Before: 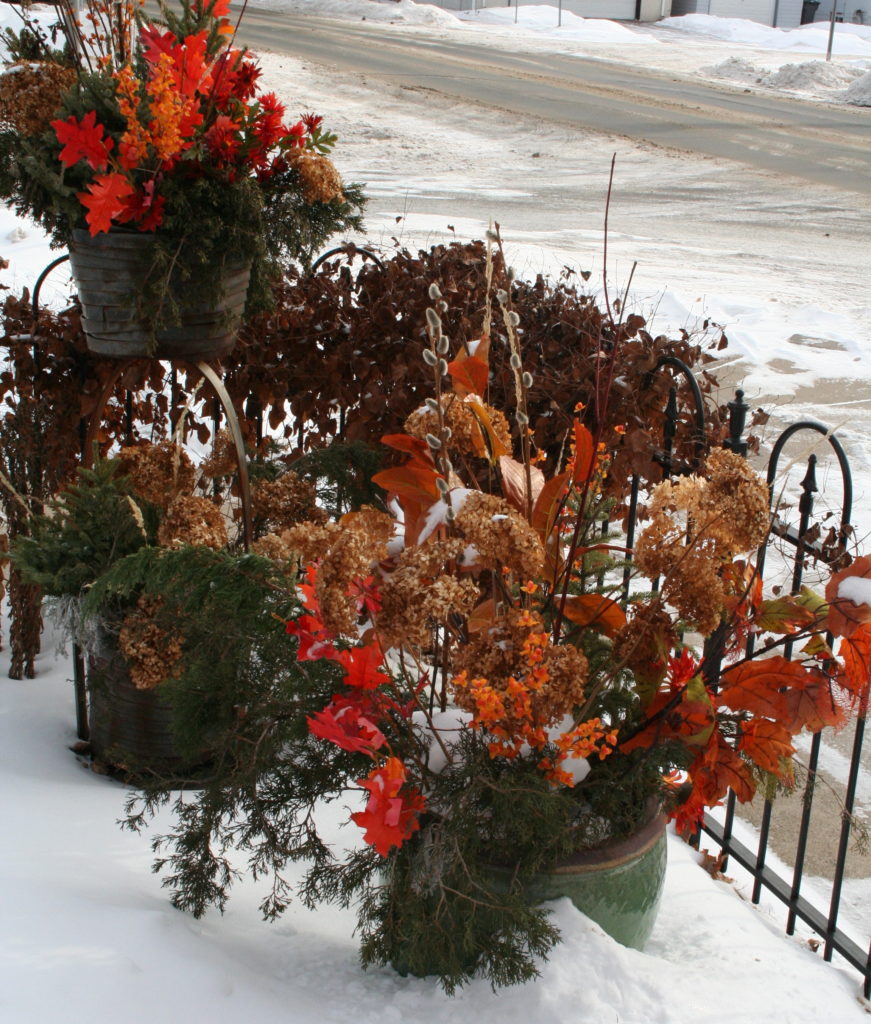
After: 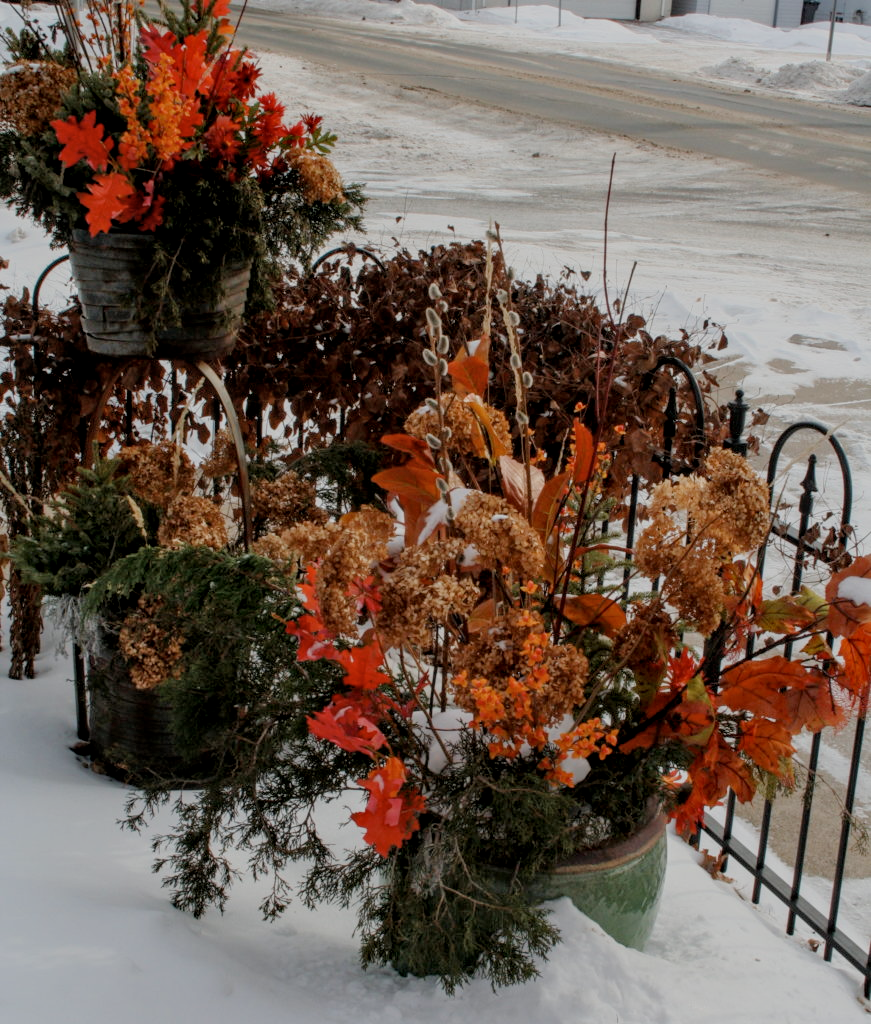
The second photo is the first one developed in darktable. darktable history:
filmic rgb: black relative exposure -7.65 EV, white relative exposure 4.56 EV, hardness 3.61
tone equalizer: -8 EV 0.25 EV, -7 EV 0.417 EV, -6 EV 0.417 EV, -5 EV 0.25 EV, -3 EV -0.25 EV, -2 EV -0.417 EV, -1 EV -0.417 EV, +0 EV -0.25 EV, edges refinement/feathering 500, mask exposure compensation -1.57 EV, preserve details guided filter
local contrast: on, module defaults
